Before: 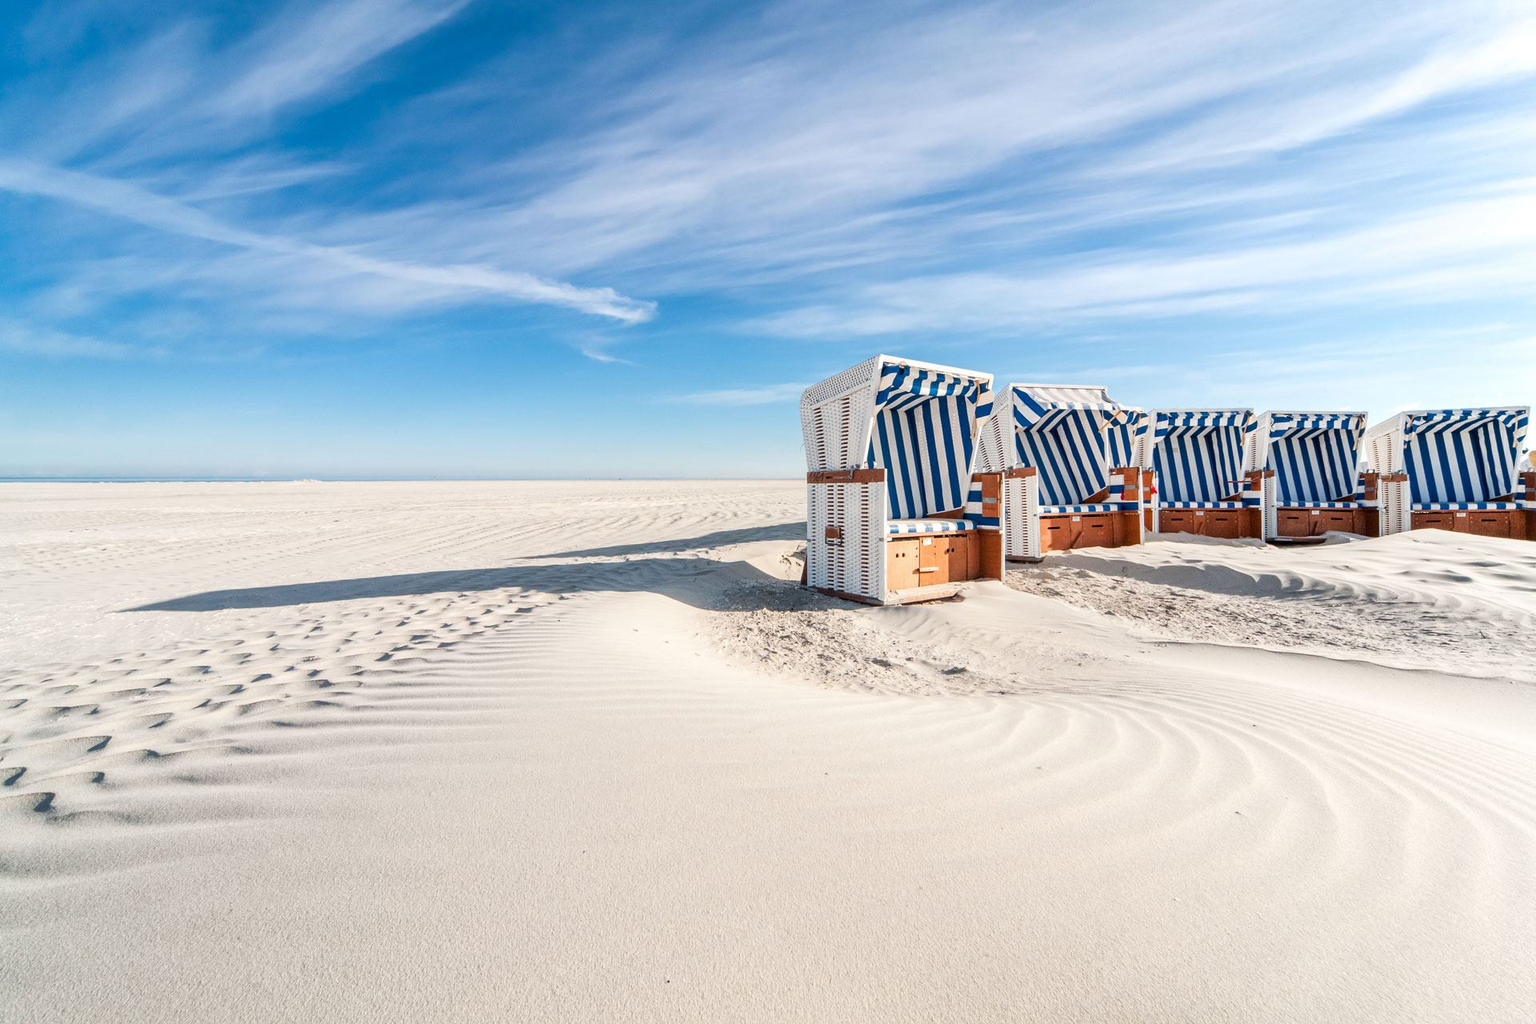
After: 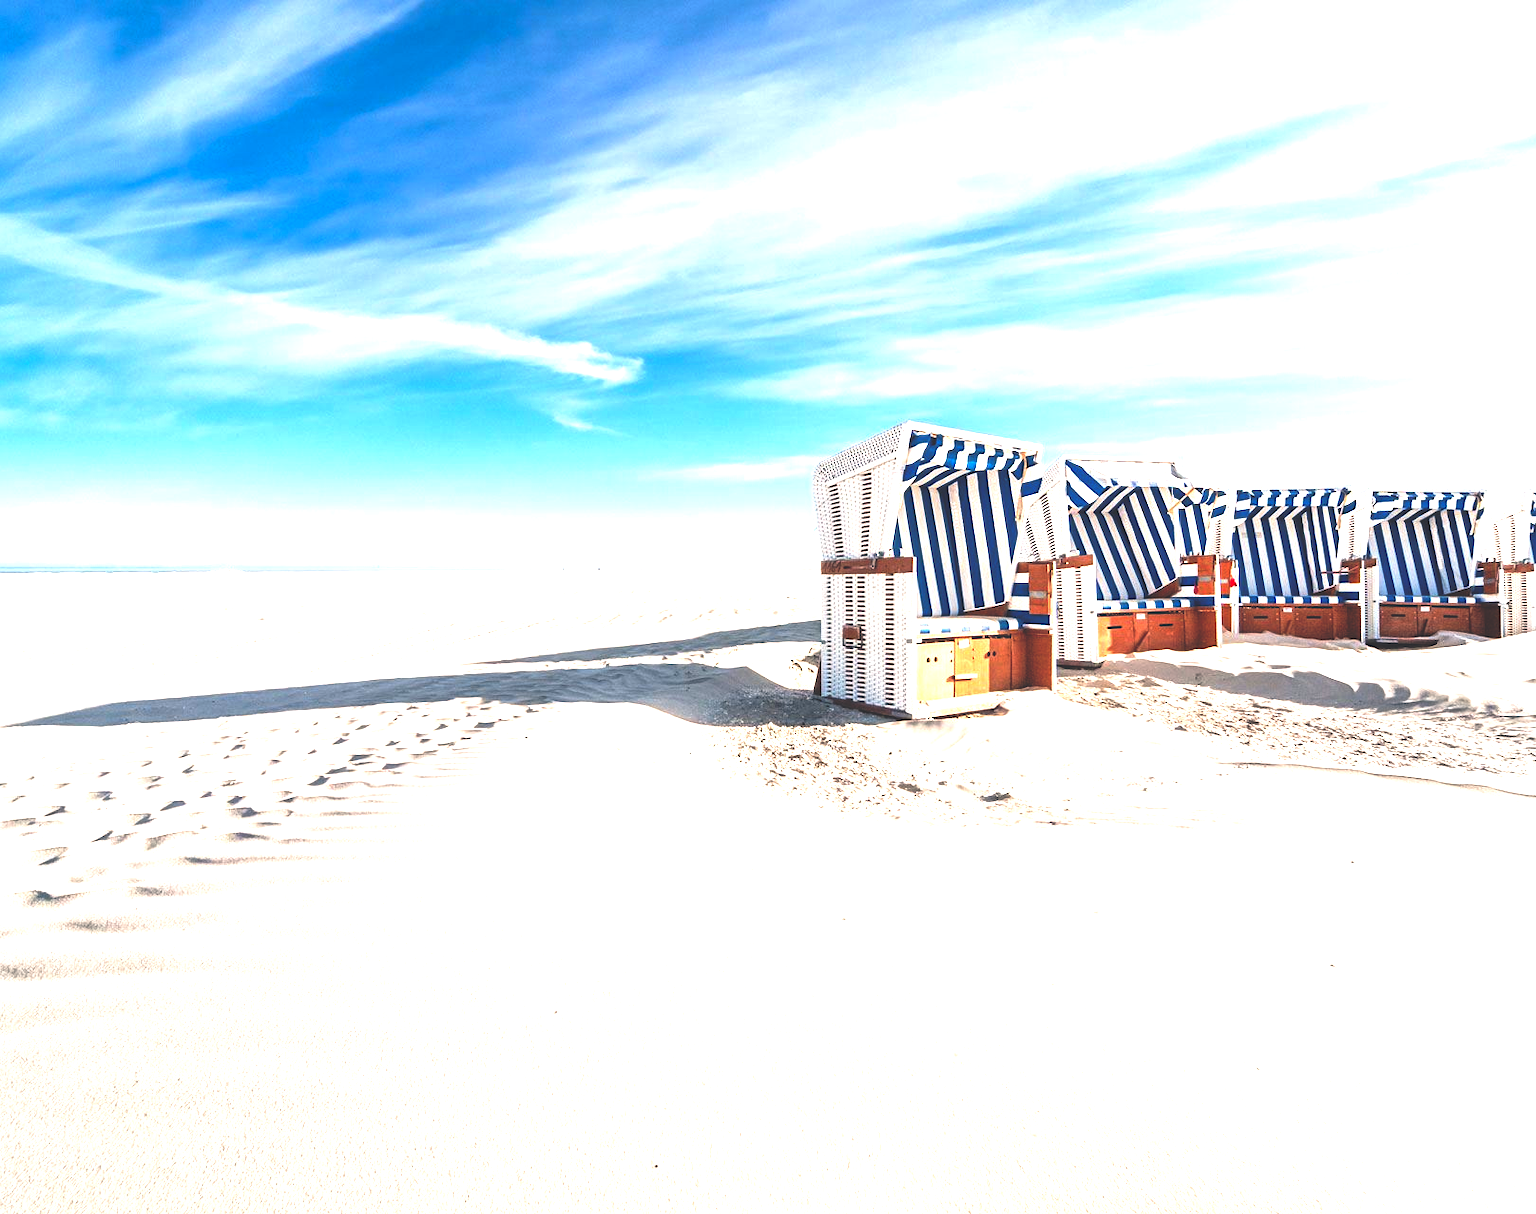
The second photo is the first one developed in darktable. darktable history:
rgb curve: curves: ch0 [(0, 0.186) (0.314, 0.284) (0.775, 0.708) (1, 1)], compensate middle gray true, preserve colors none
color balance rgb: shadows lift › hue 87.51°, highlights gain › chroma 1.62%, highlights gain › hue 55.1°, global offset › chroma 0.1%, global offset › hue 253.66°, linear chroma grading › global chroma 0.5%
crop: left 7.598%, right 7.873%
exposure: black level correction 0, exposure 1.1 EV, compensate exposure bias true, compensate highlight preservation false
